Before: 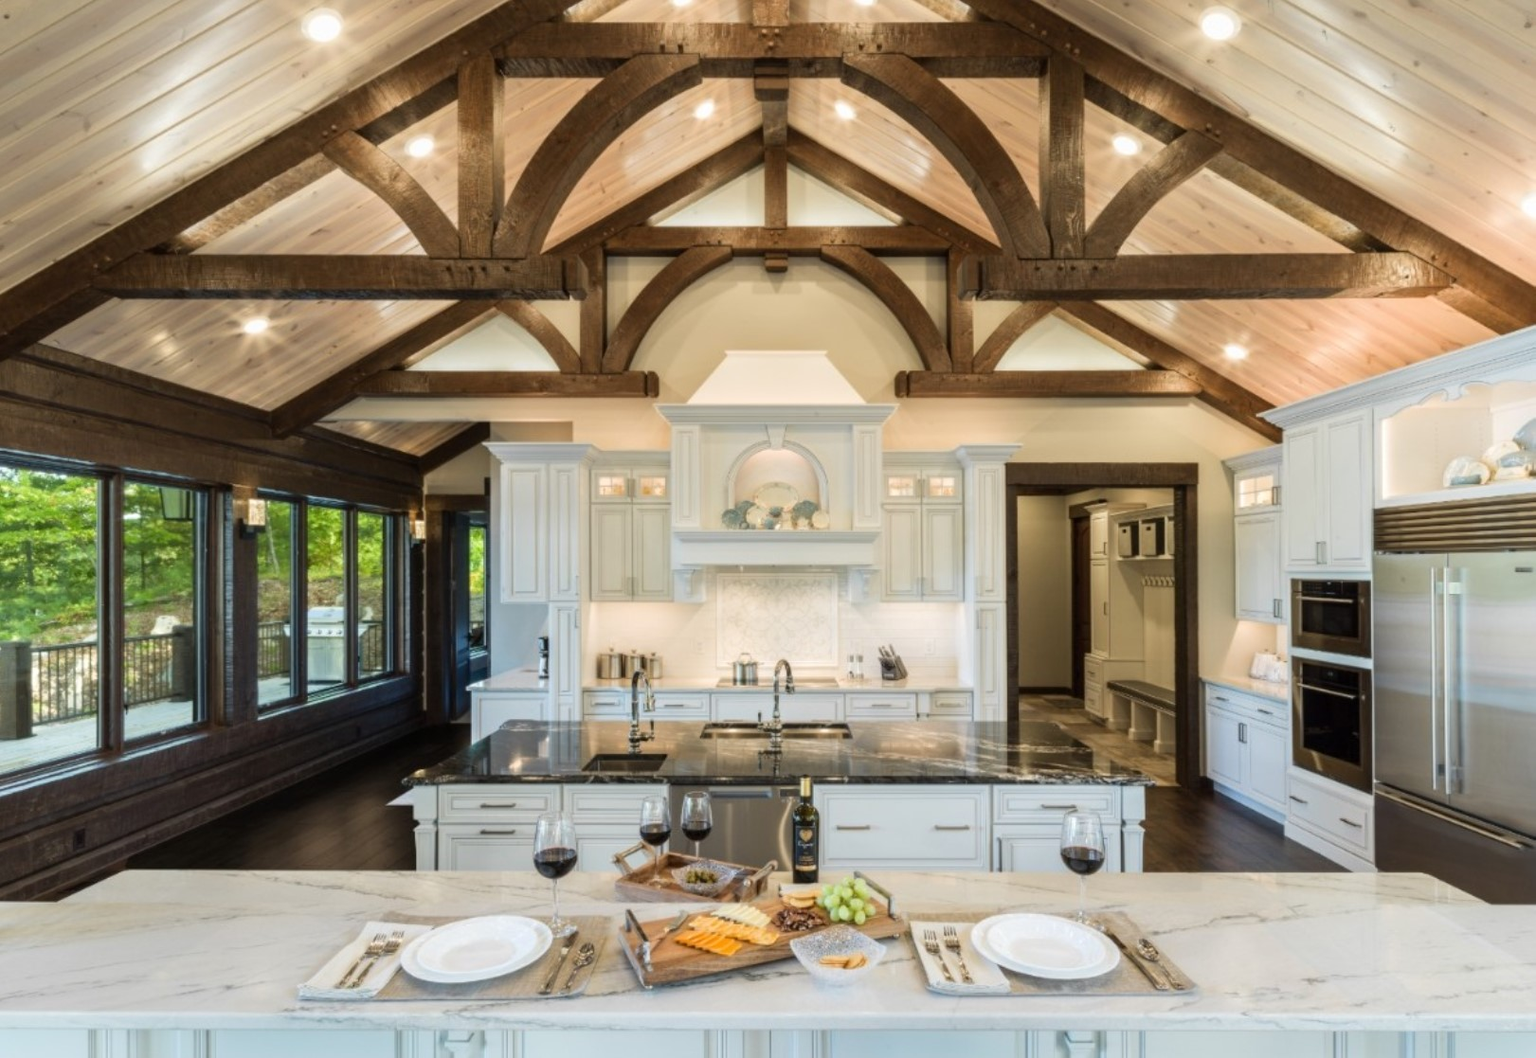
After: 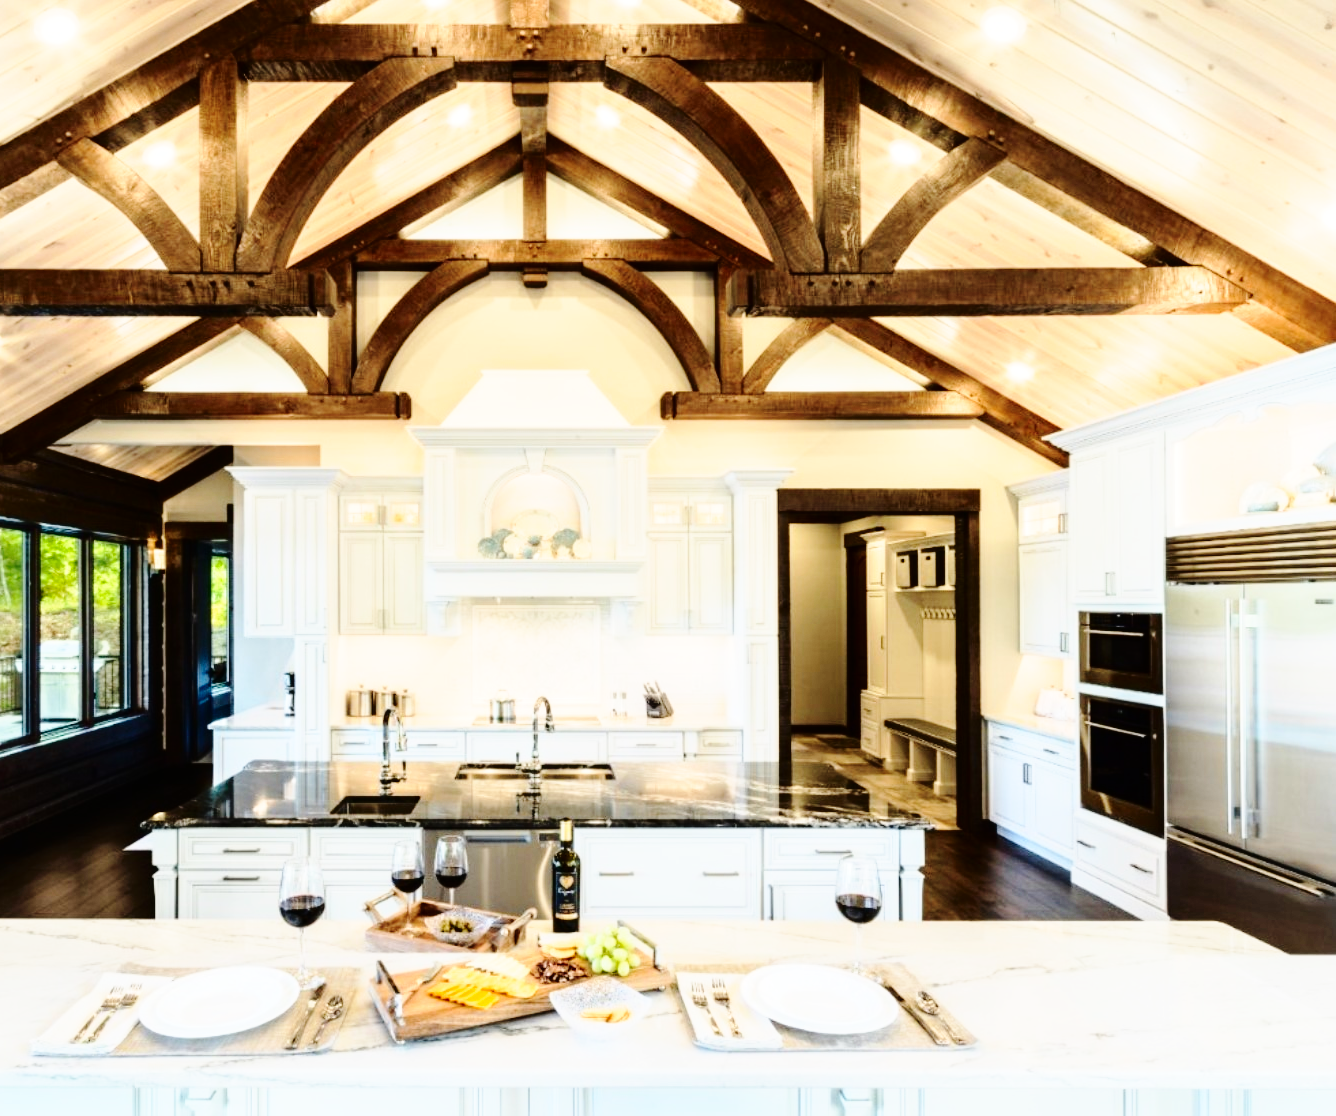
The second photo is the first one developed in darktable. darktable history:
base curve: curves: ch0 [(0, 0) (0.04, 0.03) (0.133, 0.232) (0.448, 0.748) (0.843, 0.968) (1, 1)], preserve colors none
tone curve: curves: ch0 [(0, 0) (0.003, 0.004) (0.011, 0.006) (0.025, 0.011) (0.044, 0.017) (0.069, 0.029) (0.1, 0.047) (0.136, 0.07) (0.177, 0.121) (0.224, 0.182) (0.277, 0.257) (0.335, 0.342) (0.399, 0.432) (0.468, 0.526) (0.543, 0.621) (0.623, 0.711) (0.709, 0.792) (0.801, 0.87) (0.898, 0.951) (1, 1)], color space Lab, independent channels, preserve colors none
crop: left 17.533%, bottom 0.034%
